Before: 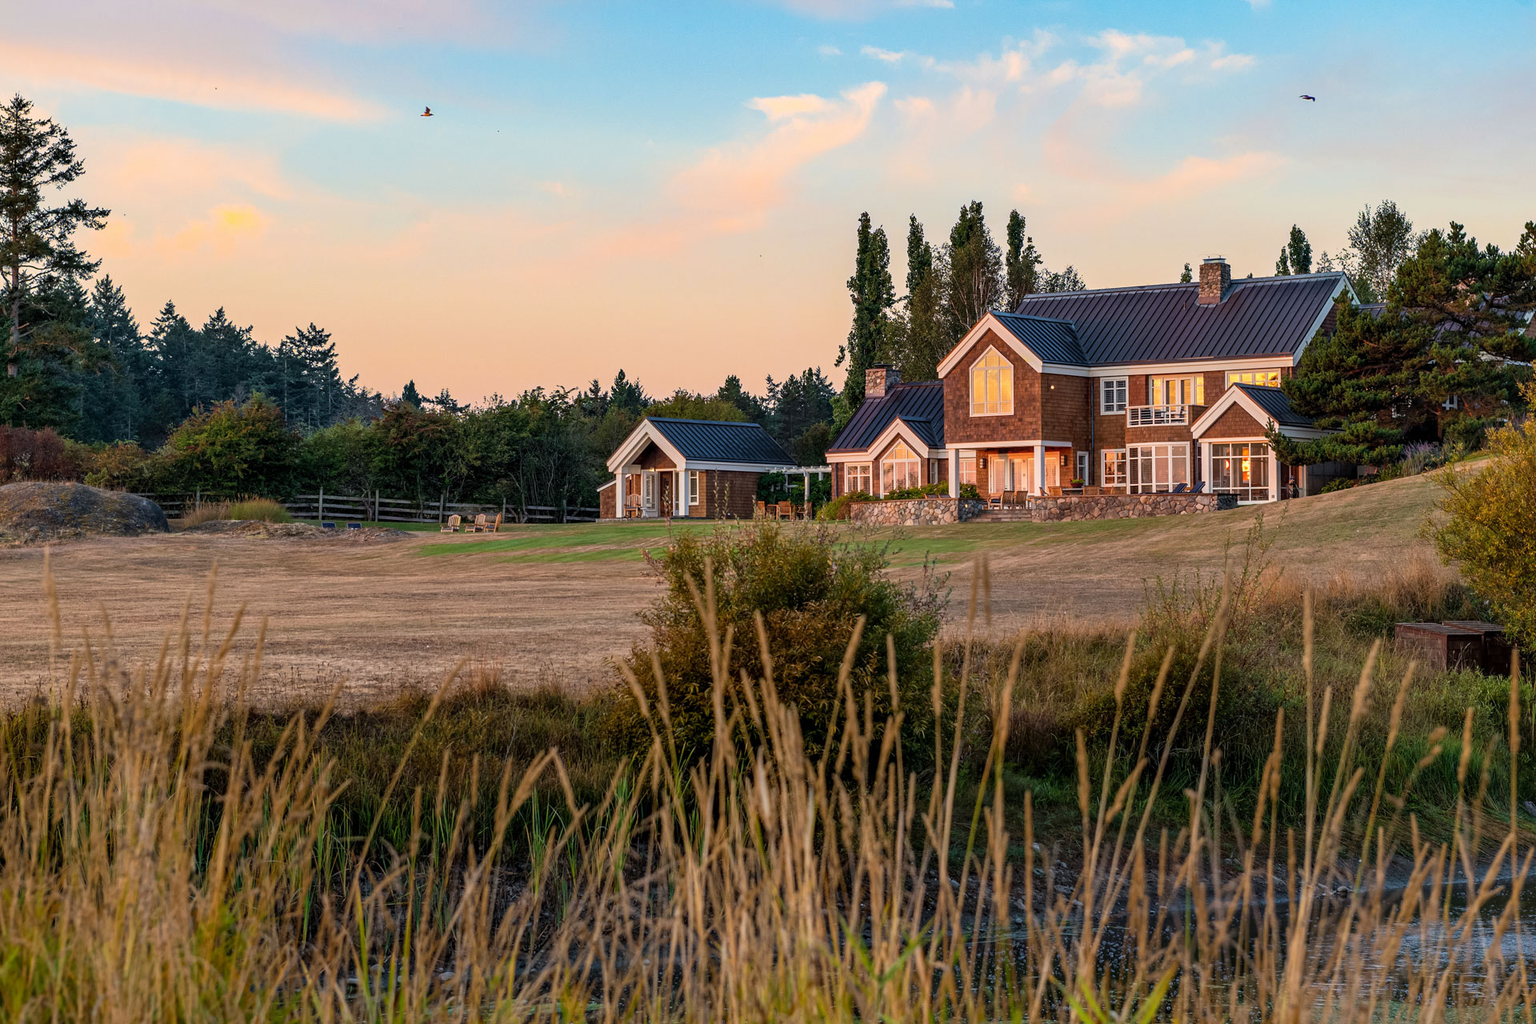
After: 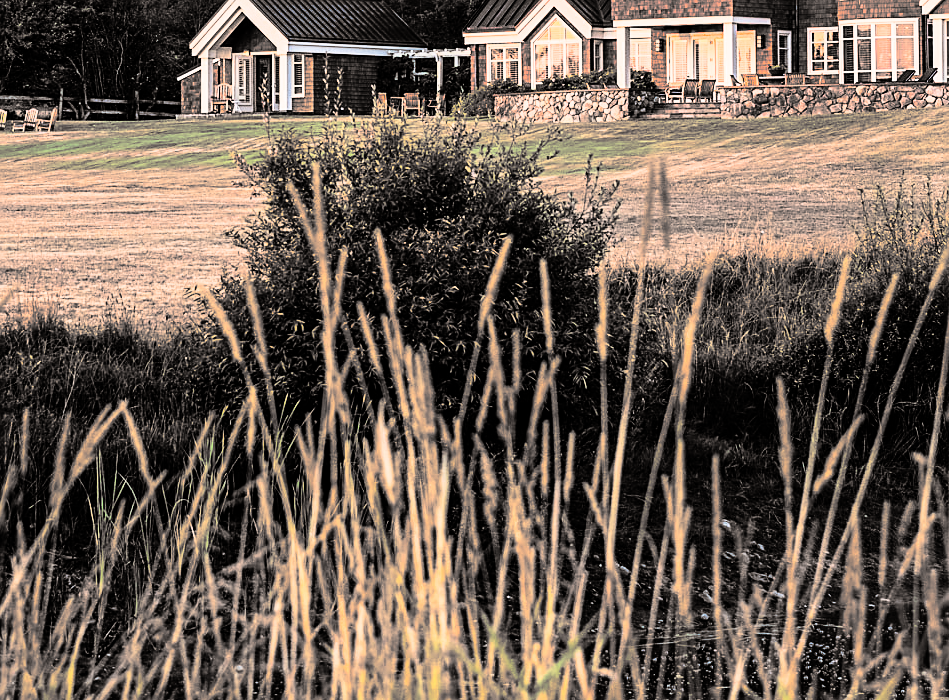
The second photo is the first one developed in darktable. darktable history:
rgb curve: curves: ch0 [(0, 0) (0.21, 0.15) (0.24, 0.21) (0.5, 0.75) (0.75, 0.96) (0.89, 0.99) (1, 1)]; ch1 [(0, 0.02) (0.21, 0.13) (0.25, 0.2) (0.5, 0.67) (0.75, 0.9) (0.89, 0.97) (1, 1)]; ch2 [(0, 0.02) (0.21, 0.13) (0.25, 0.2) (0.5, 0.67) (0.75, 0.9) (0.89, 0.97) (1, 1)], compensate middle gray true
crop: left 29.672%, top 41.786%, right 20.851%, bottom 3.487%
split-toning: shadows › hue 26°, shadows › saturation 0.09, highlights › hue 40°, highlights › saturation 0.18, balance -63, compress 0%
sharpen: on, module defaults
